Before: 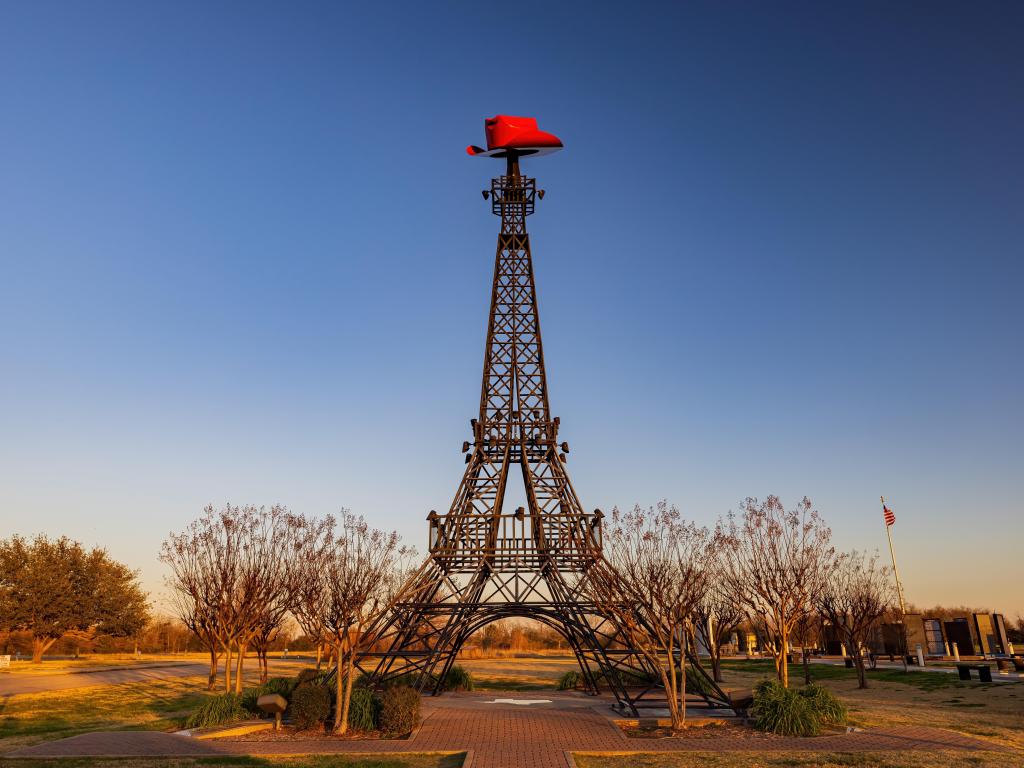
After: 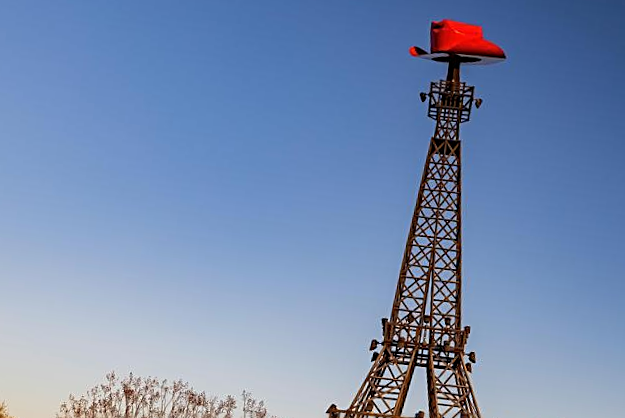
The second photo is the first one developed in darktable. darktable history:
sharpen: on, module defaults
crop and rotate: angle -6.77°, left 2.067%, top 6.952%, right 27.63%, bottom 30.428%
